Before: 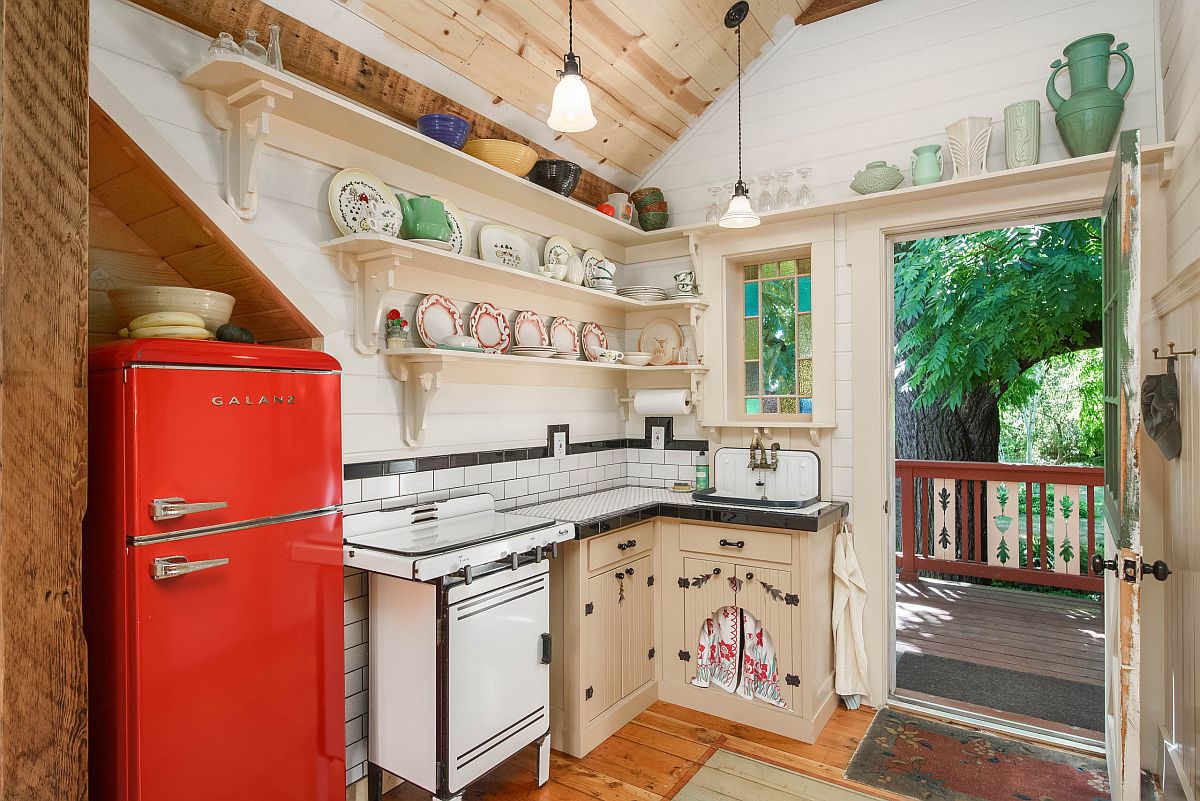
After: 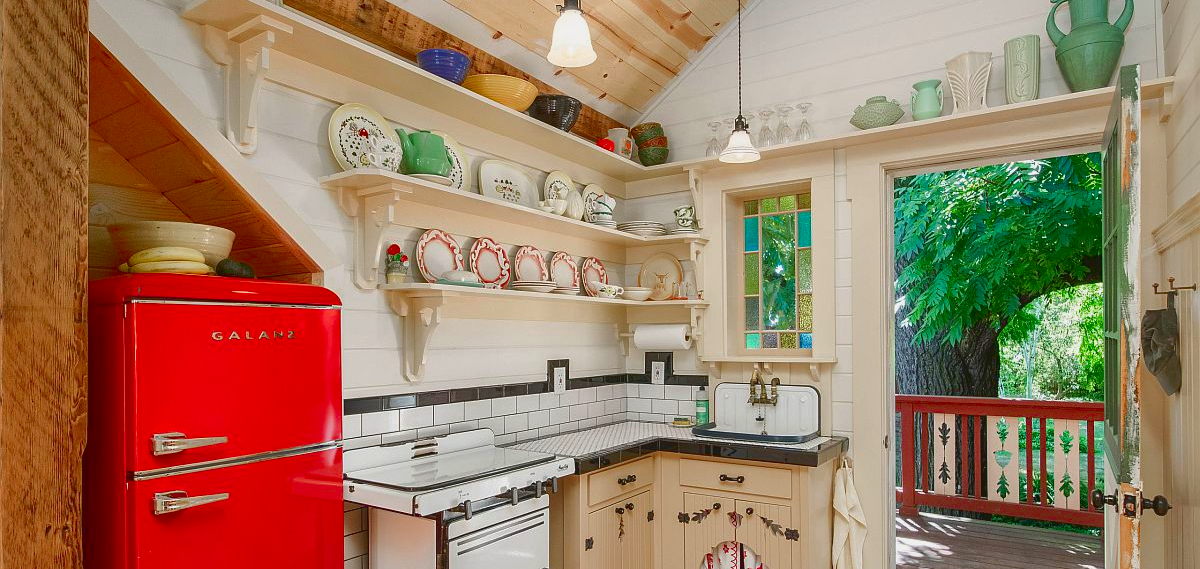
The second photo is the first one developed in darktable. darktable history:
tone curve: curves: ch0 [(0, 0) (0.003, 0.047) (0.011, 0.047) (0.025, 0.049) (0.044, 0.051) (0.069, 0.055) (0.1, 0.066) (0.136, 0.089) (0.177, 0.12) (0.224, 0.155) (0.277, 0.205) (0.335, 0.281) (0.399, 0.37) (0.468, 0.47) (0.543, 0.574) (0.623, 0.687) (0.709, 0.801) (0.801, 0.89) (0.898, 0.963) (1, 1)], color space Lab, independent channels, preserve colors none
color correction: highlights b* 0.021, saturation 1.35
tone equalizer: -8 EV 0.275 EV, -7 EV 0.408 EV, -6 EV 0.42 EV, -5 EV 0.227 EV, -3 EV -0.259 EV, -2 EV -0.434 EV, -1 EV -0.412 EV, +0 EV -0.239 EV, edges refinement/feathering 500, mask exposure compensation -1.57 EV, preserve details no
shadows and highlights: on, module defaults
crop and rotate: top 8.231%, bottom 20.667%
